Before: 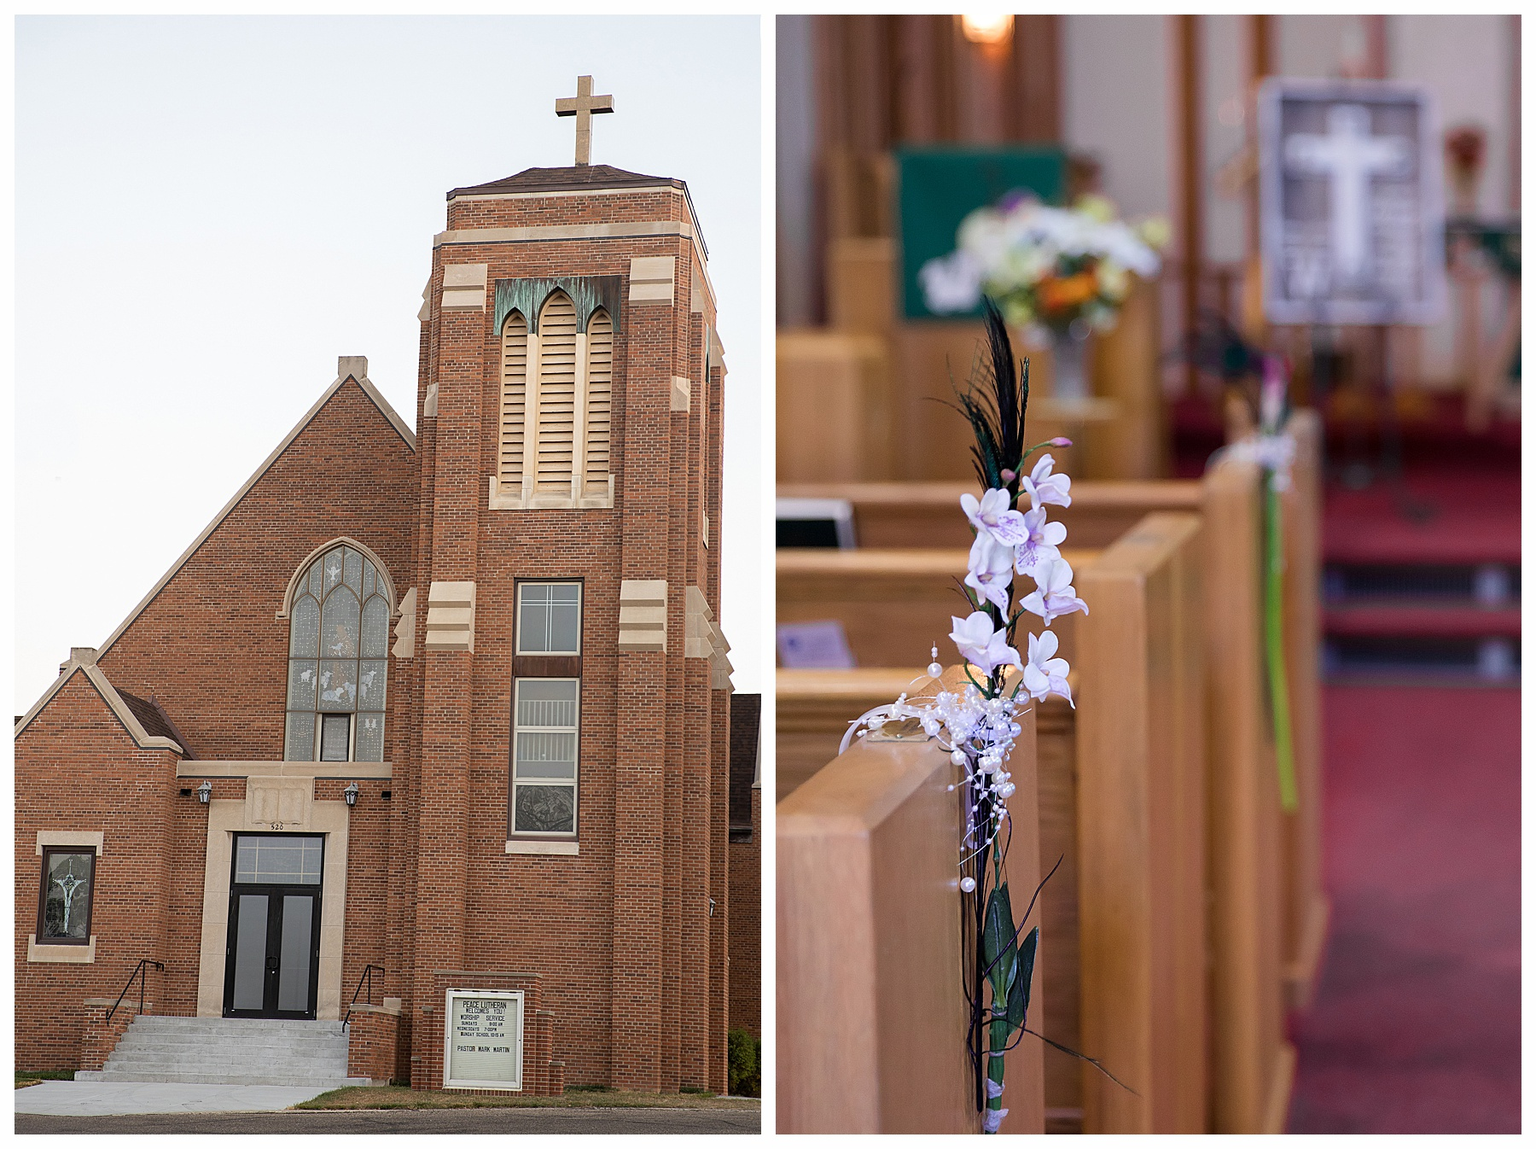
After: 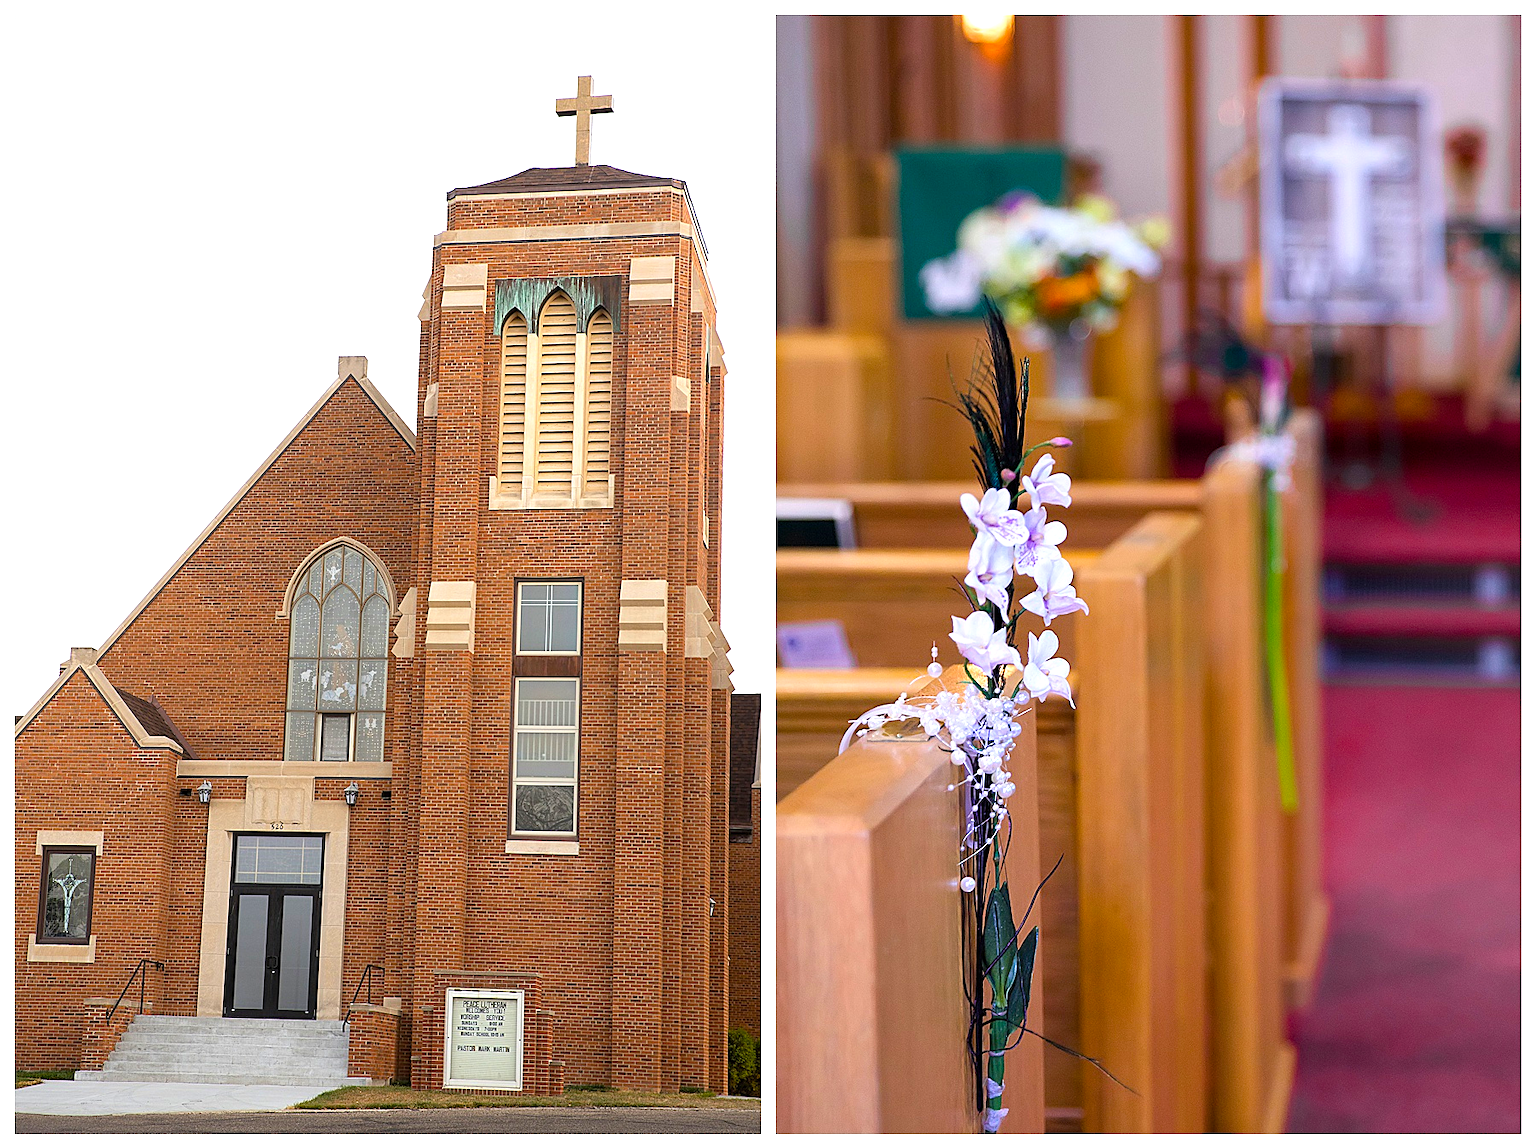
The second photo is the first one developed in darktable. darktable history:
color balance rgb: perceptual saturation grading › global saturation 31.026%, global vibrance 20%
sharpen: amount 0.217
exposure: exposure 0.525 EV, compensate highlight preservation false
